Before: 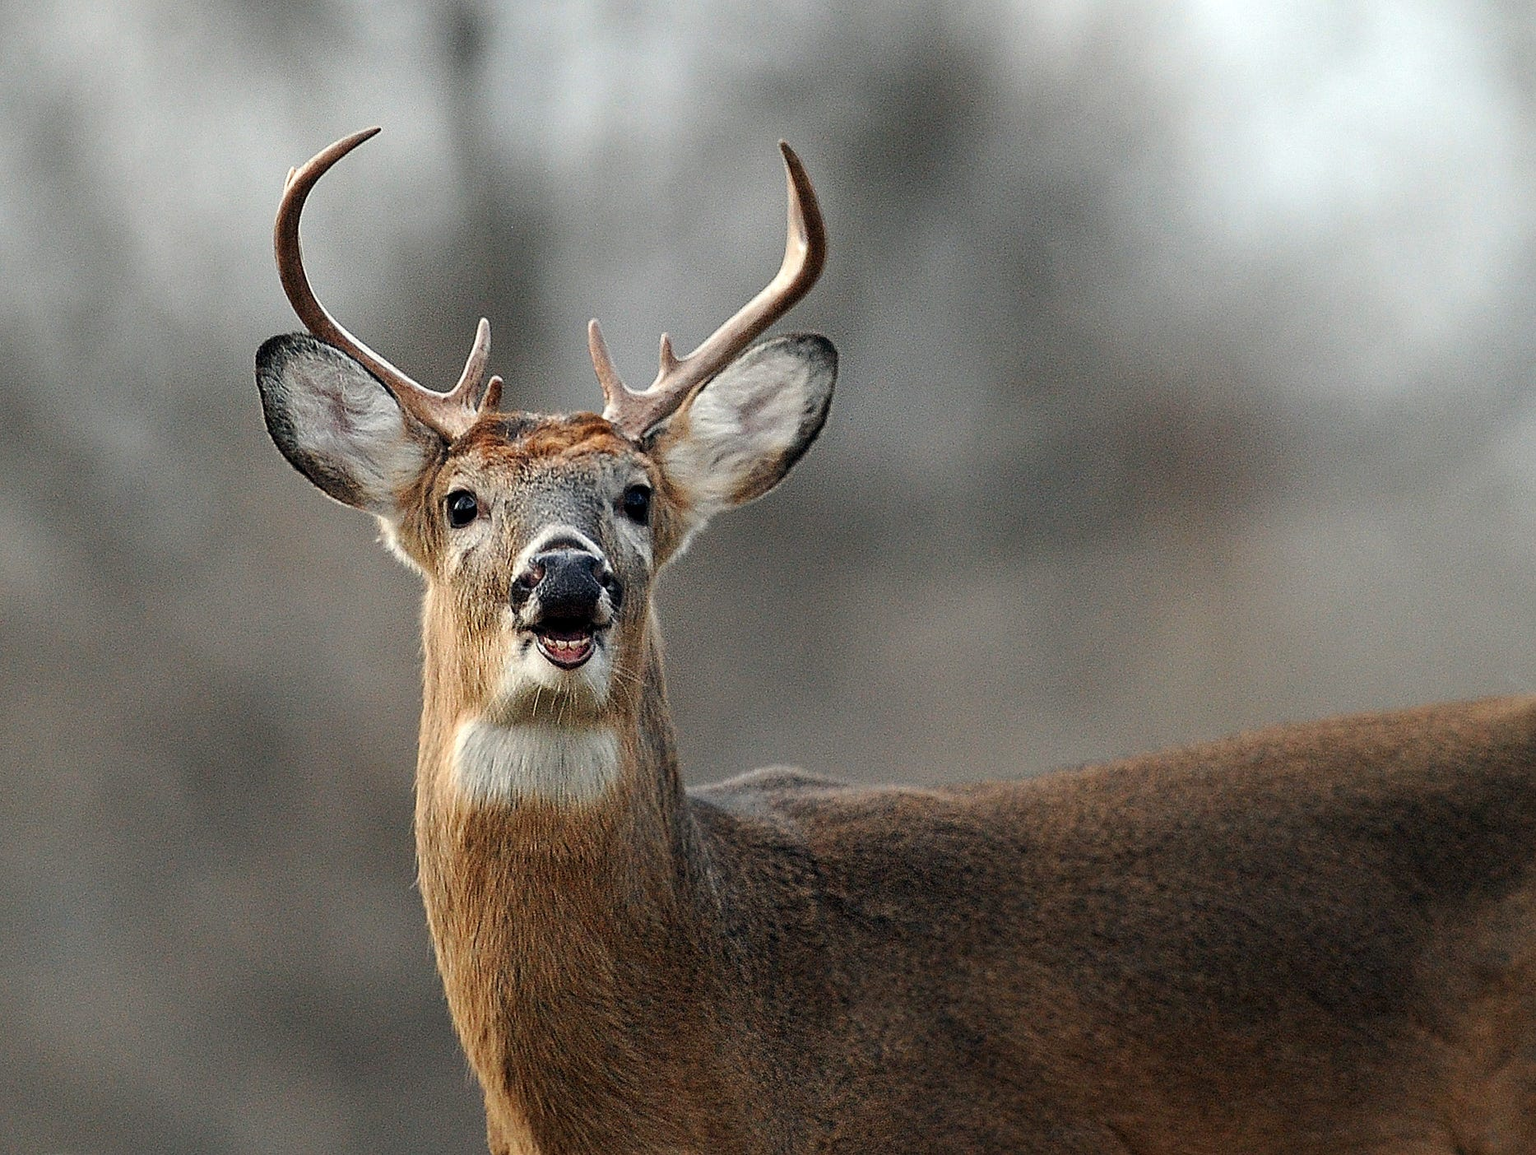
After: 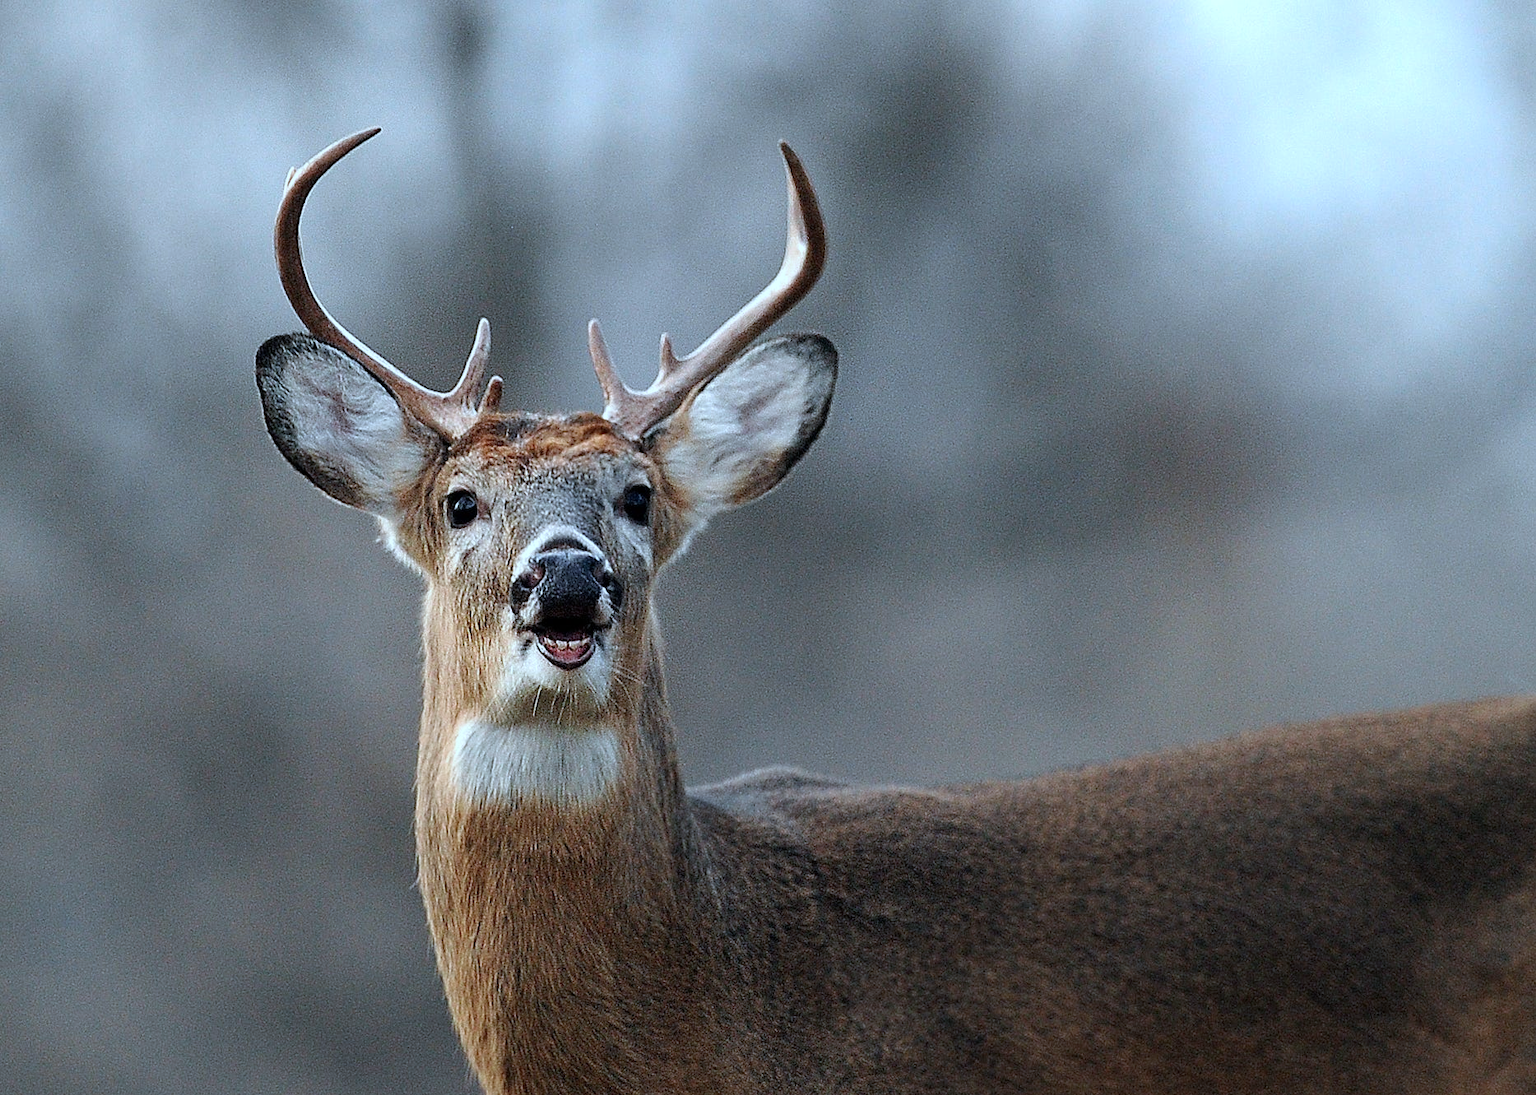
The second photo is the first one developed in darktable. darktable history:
crop and rotate: top 0%, bottom 5.097%
color correction: highlights a* -4.18, highlights b* -10.81
white balance: red 0.954, blue 1.079
